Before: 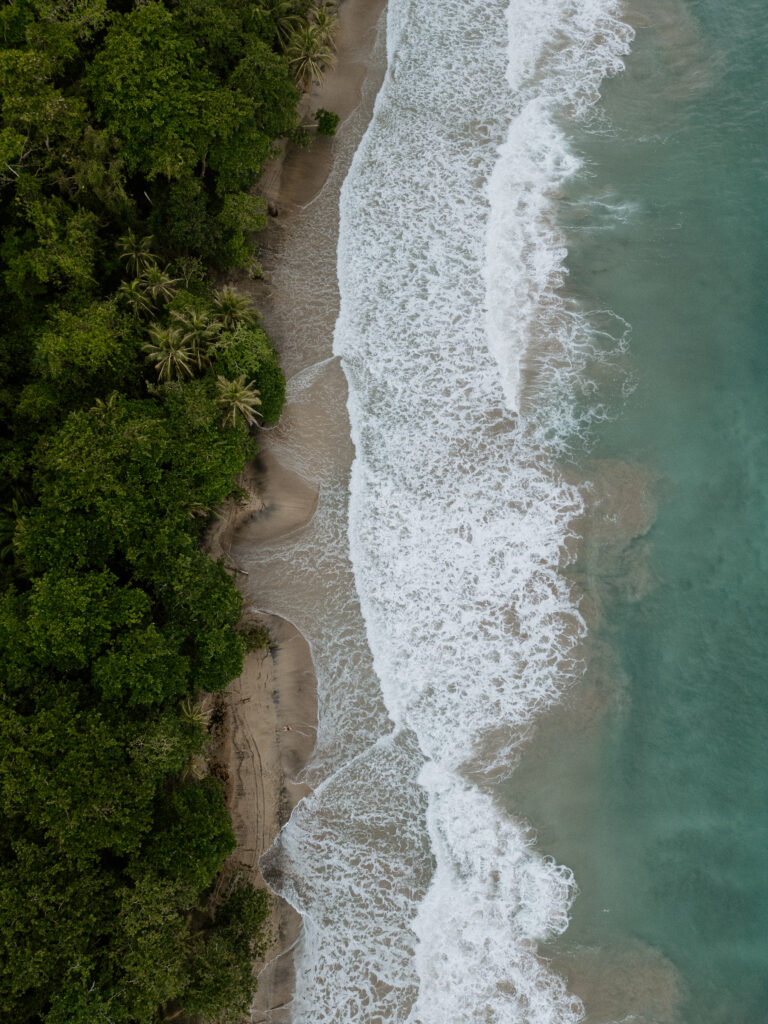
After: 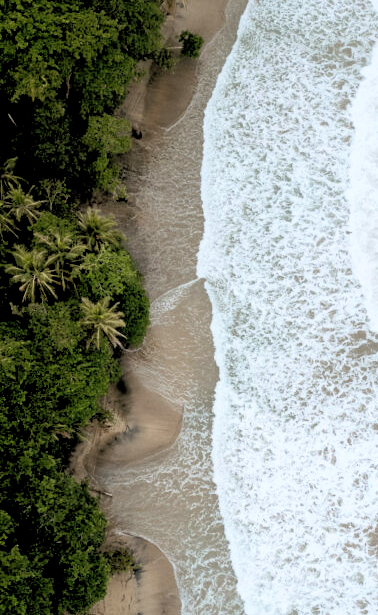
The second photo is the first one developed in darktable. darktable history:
rgb levels: levels [[0.01, 0.419, 0.839], [0, 0.5, 1], [0, 0.5, 1]]
base curve: curves: ch0 [(0, 0) (0.005, 0.002) (0.193, 0.295) (0.399, 0.664) (0.75, 0.928) (1, 1)]
crop: left 17.835%, top 7.675%, right 32.881%, bottom 32.213%
shadows and highlights: on, module defaults
